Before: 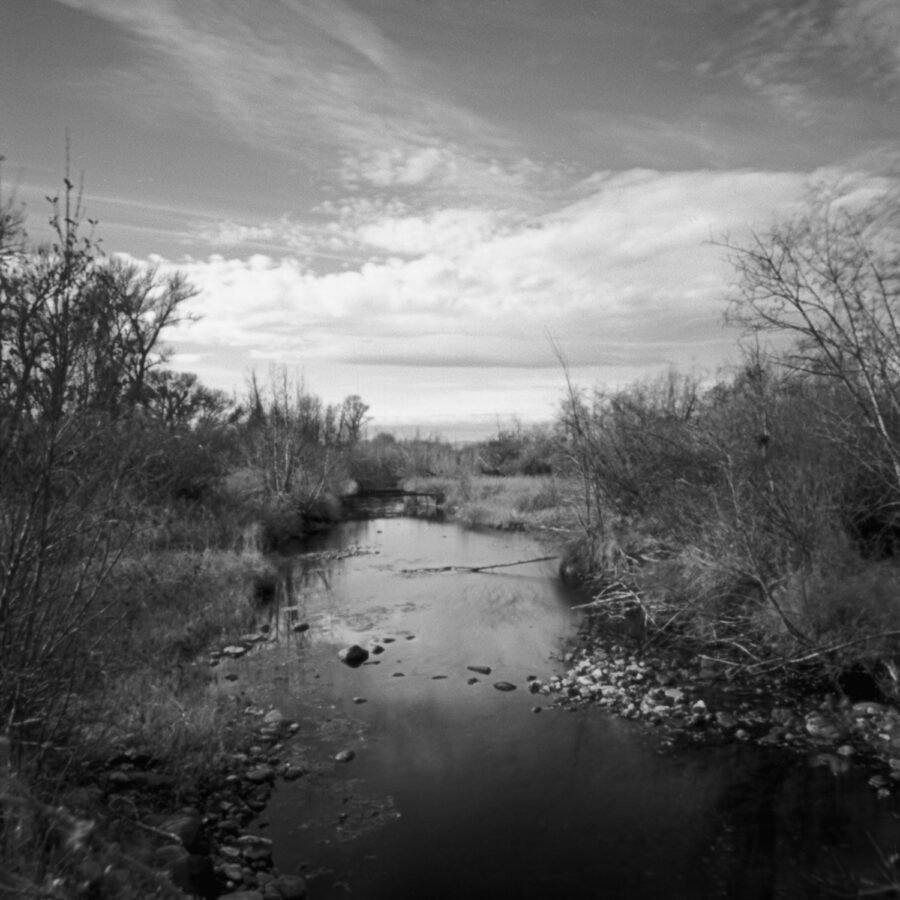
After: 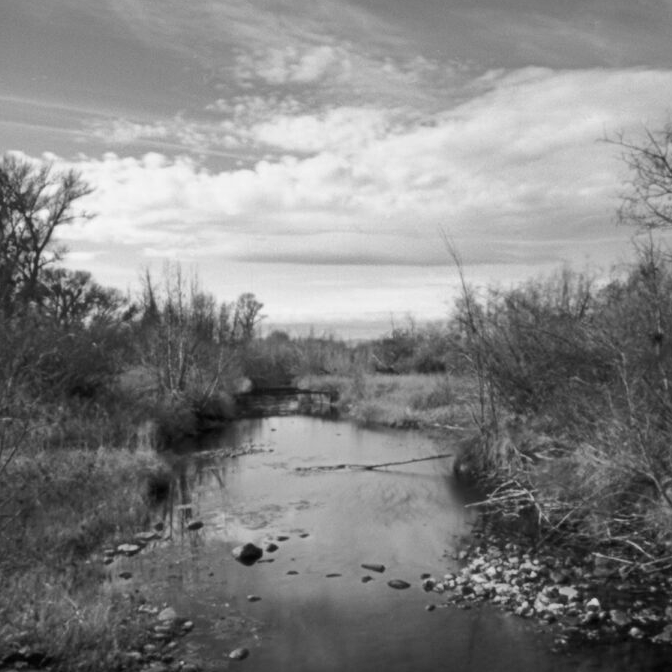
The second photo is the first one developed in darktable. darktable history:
shadows and highlights: soften with gaussian
crop and rotate: left 11.831%, top 11.346%, right 13.429%, bottom 13.899%
